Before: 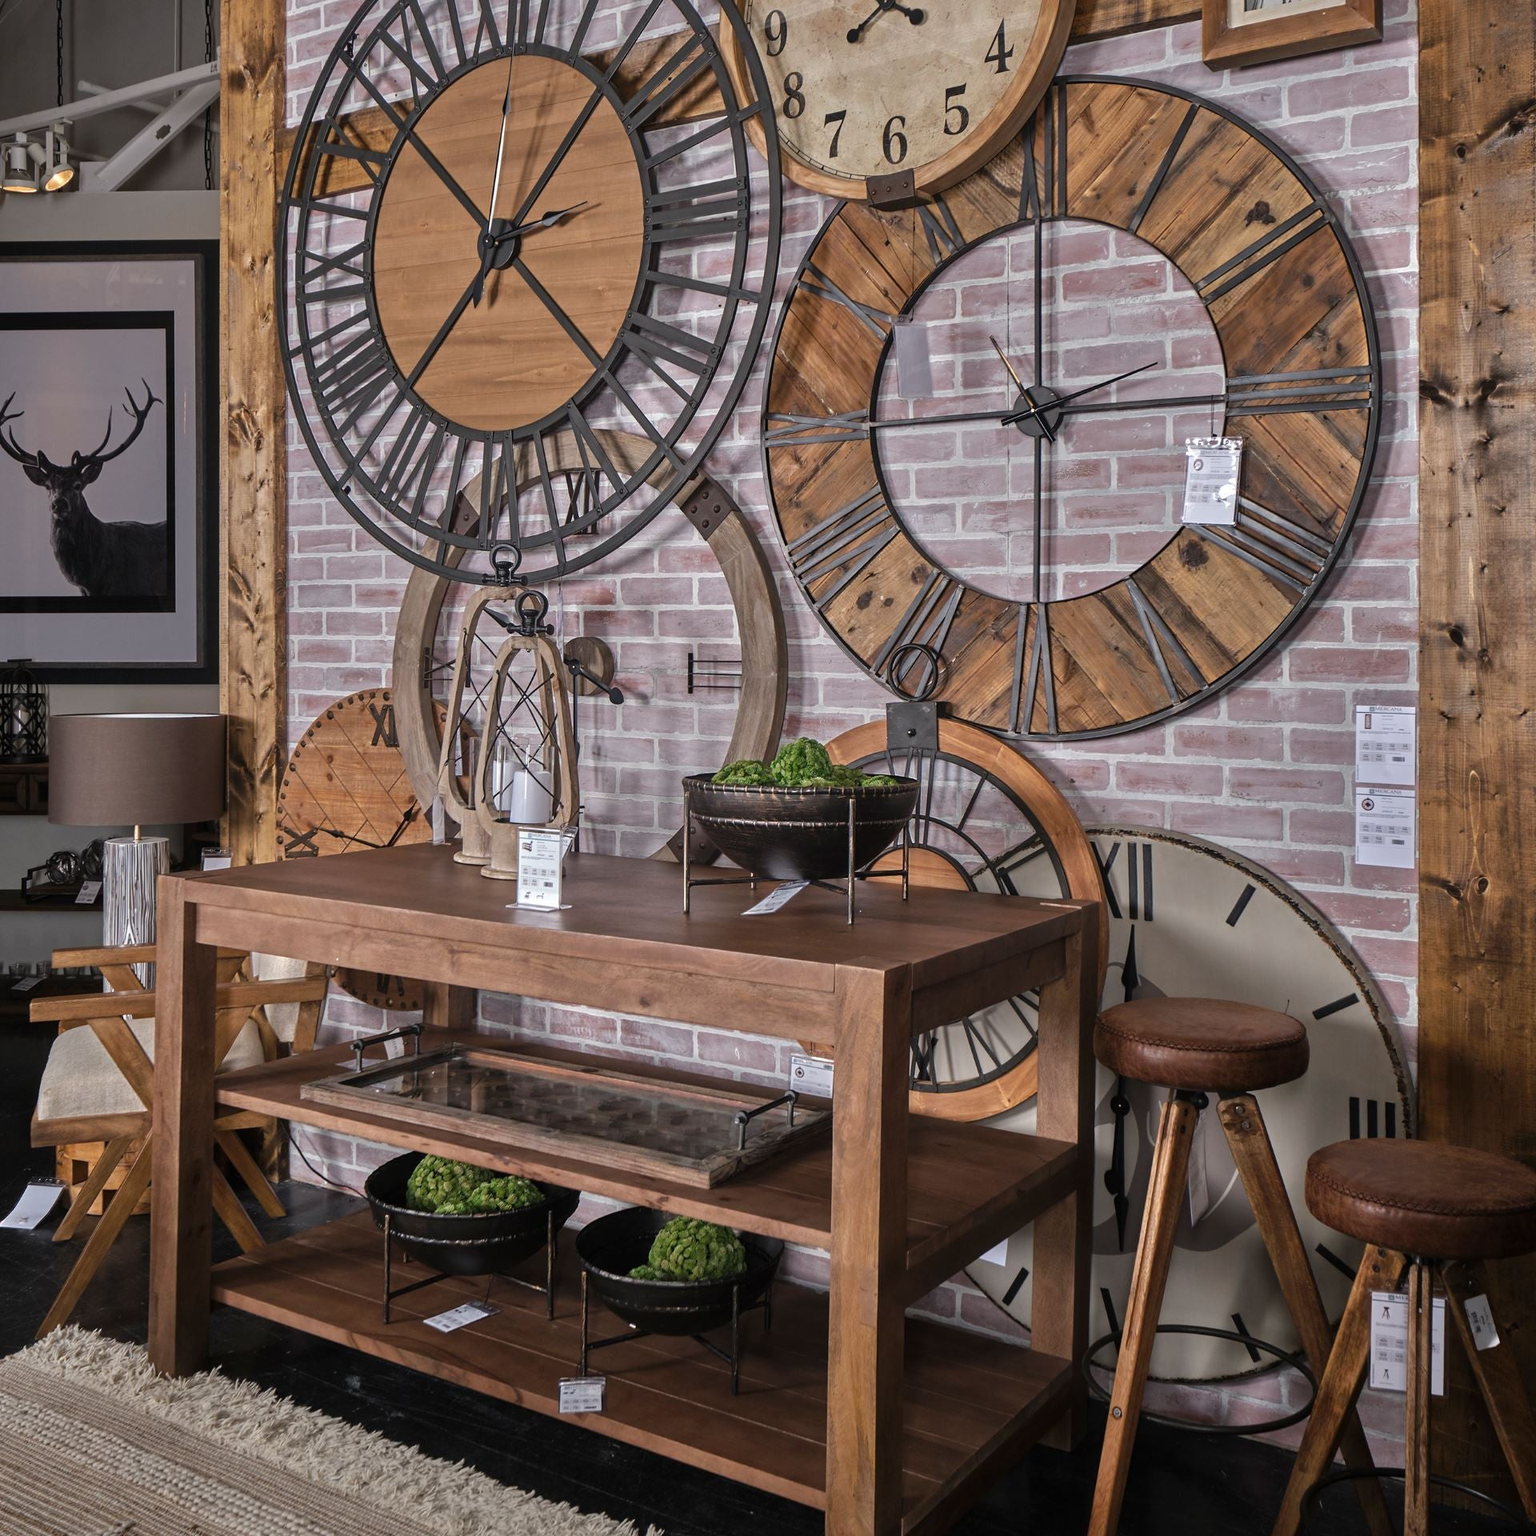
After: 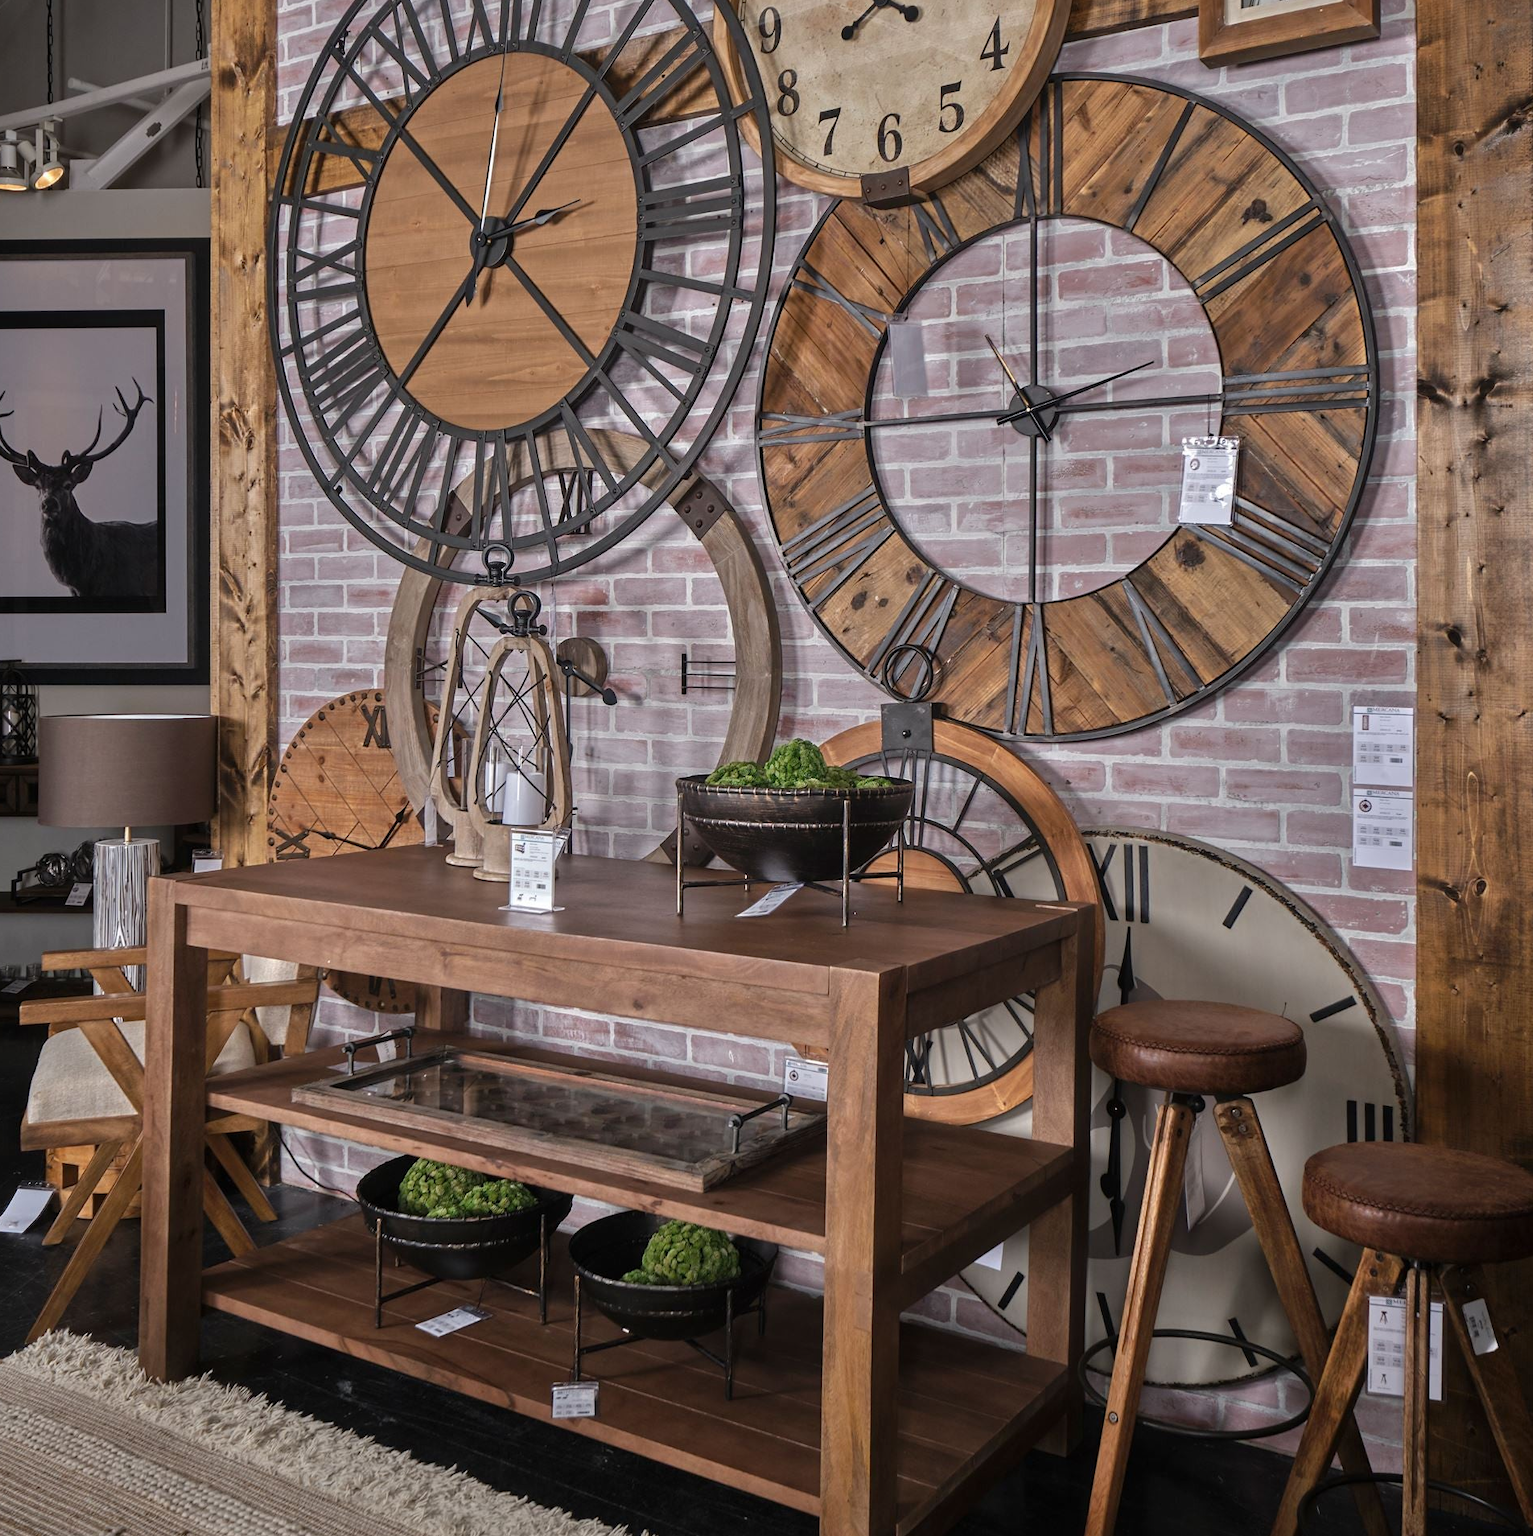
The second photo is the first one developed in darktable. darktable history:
crop and rotate: left 0.686%, top 0.248%, bottom 0.289%
